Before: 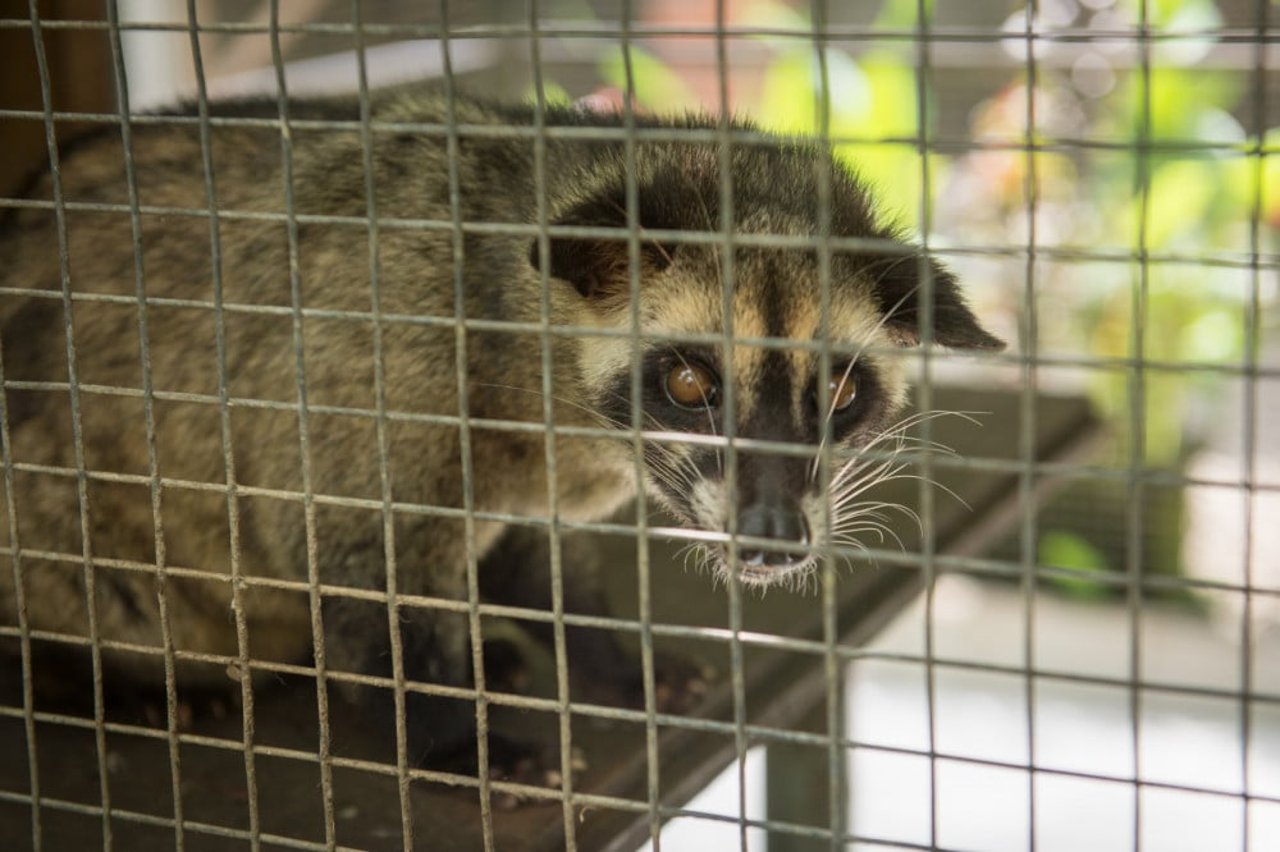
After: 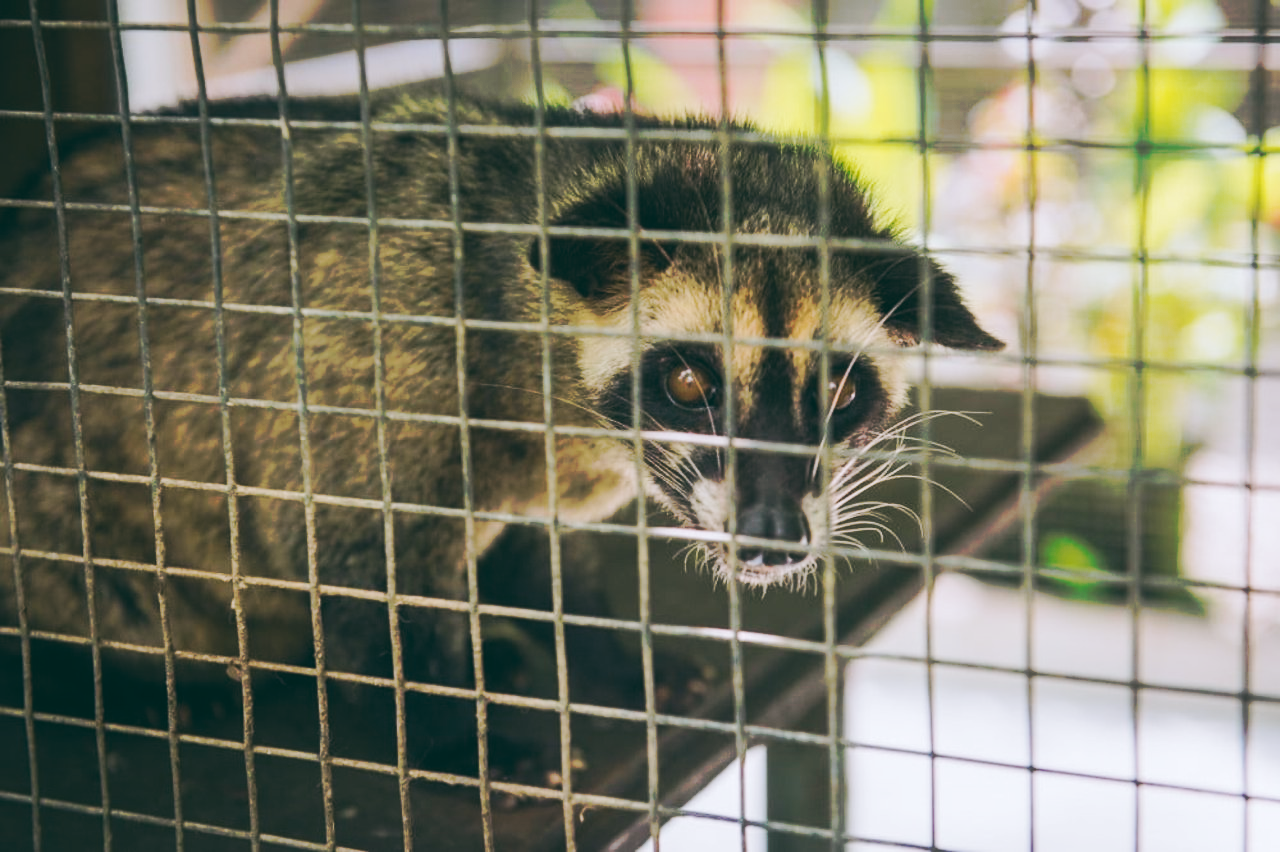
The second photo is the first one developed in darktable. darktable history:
tone curve: curves: ch0 [(0, 0) (0.003, 0.003) (0.011, 0.011) (0.025, 0.024) (0.044, 0.043) (0.069, 0.067) (0.1, 0.097) (0.136, 0.132) (0.177, 0.173) (0.224, 0.218) (0.277, 0.27) (0.335, 0.326) (0.399, 0.388) (0.468, 0.456) (0.543, 0.59) (0.623, 0.662) (0.709, 0.739) (0.801, 0.821) (0.898, 0.908) (1, 1)], preserve colors none
color look up table: target L [94.02, 94.89, 87.54, 89.52, 82.23, 80.98, 76.49, 70.71, 60.02, 47.66, 41.07, 31.6, 22.59, 200, 86.49, 87.5, 83.1, 78.48, 61.66, 55.17, 62.84, 53.21, 51.33, 57.77, 47.37, 30.97, 14.56, 10.33, 91.27, 78.43, 70.03, 74.58, 77.27, 70.04, 57.66, 55.69, 47.9, 40.64, 45.31, 37.43, 27.45, 14.68, 19.63, 13.26, 92.69, 67.59, 68.58, 63.92, 40.43], target a [-11.29, -9.245, -34.97, -30.92, -22.5, -15.55, -14.04, -63.89, -50.01, -20.98, -42.23, -22.86, -24.88, 0, 14.46, 9.777, 10.34, 24.77, 65.52, 78.67, 17.57, 53.34, 77.86, 5.014, 63.05, 15.13, 8.868, -13.36, 2.152, 7.393, 52.04, 22.11, 32.39, 0.934, 88.23, 61.05, 31.01, 23.76, 43.37, 68.76, 47.14, 6.498, 20.45, -1.794, -21.97, -23.88, -9.173, -33.49, -1.751], target b [44.31, -2.663, 37.89, -0.191, 79.96, -3.013, 54.26, 67.57, 28.33, 48.33, 36.61, -1.545, 12.51, 0, -1.015, 24.07, 83.52, 33.04, 25.23, 63.02, 64.61, 0.969, 35.84, 23.35, 50.15, -0.349, 4.372, -1.667, -8.887, -30.07, -19.26, -22.77, -32.49, -8.743, -42.11, -45.86, -38.76, -73.89, -83.54, -76.45, -10.83, -23.26, -55.33, -23.55, -8.817, -39.36, -47.43, -18.12, -47.71], num patches 49
